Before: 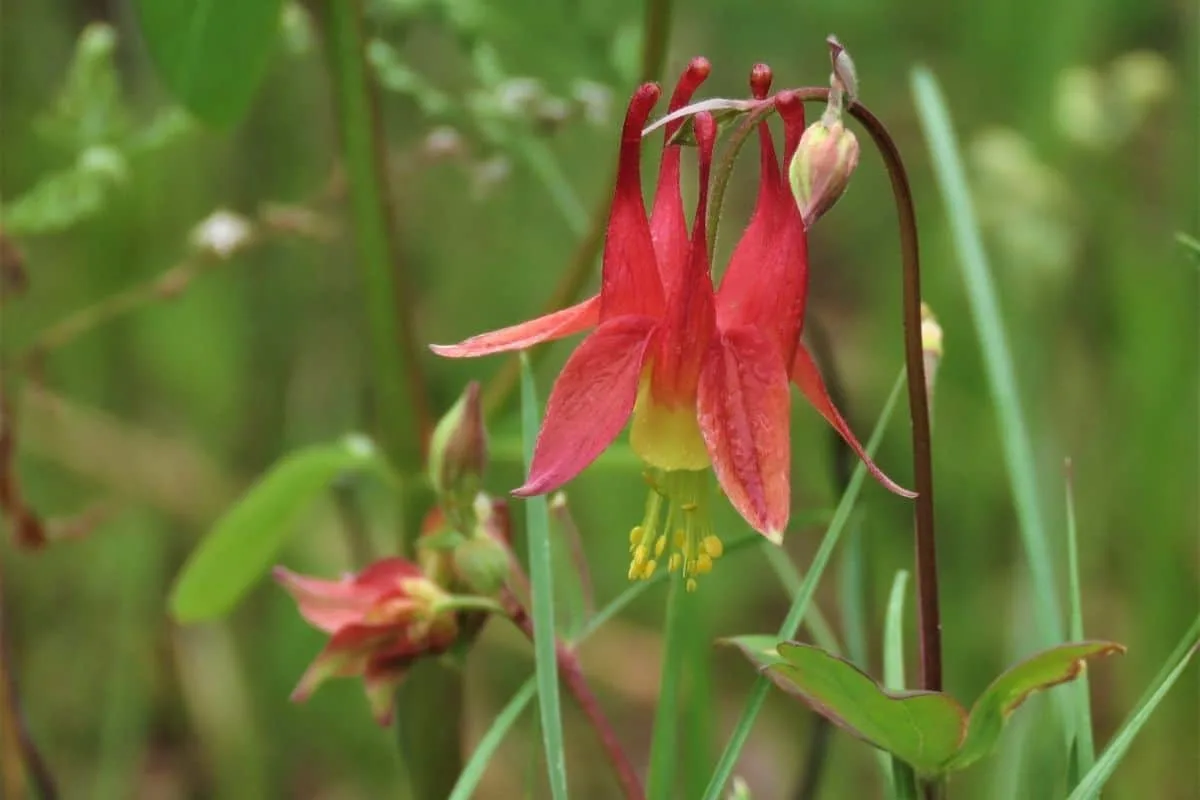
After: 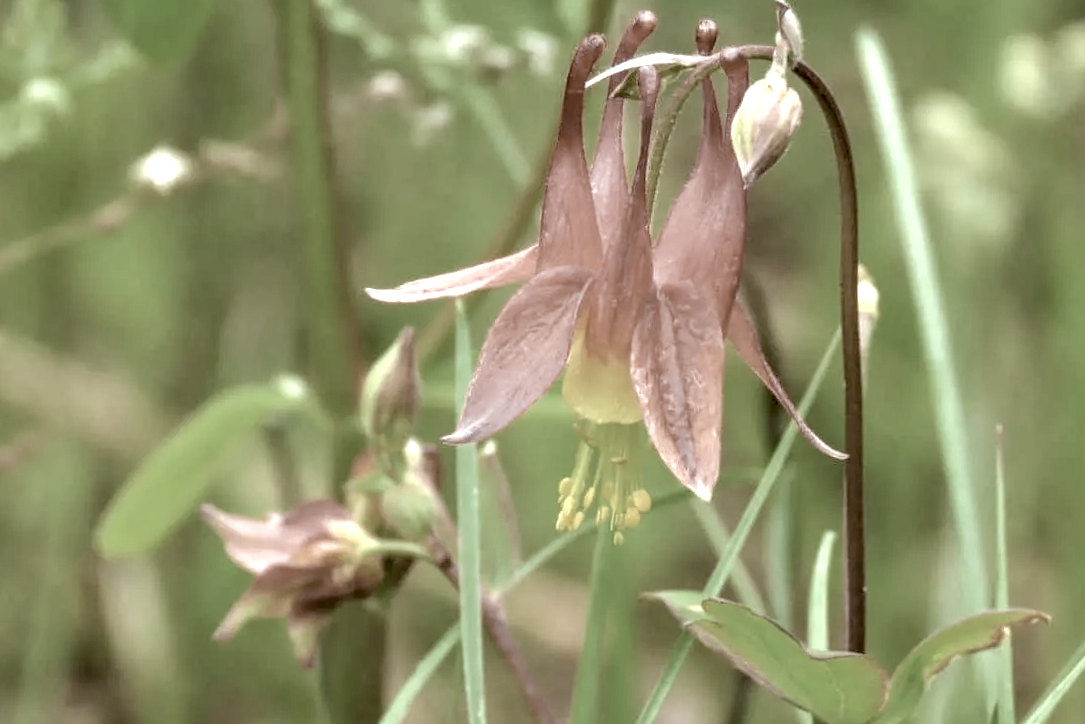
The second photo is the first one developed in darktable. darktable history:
crop and rotate: angle -2.1°, left 3.114%, top 3.98%, right 1.489%, bottom 0.509%
contrast brightness saturation: contrast 0.06, brightness -0.007, saturation -0.25
exposure: black level correction 0.009, exposure 1.417 EV, compensate exposure bias true, compensate highlight preservation false
color correction: highlights a* -1.79, highlights b* 10.01, shadows a* 0.481, shadows b* 19.87
shadows and highlights: shadows -69.13, highlights 35.59, soften with gaussian
color zones: curves: ch0 [(0, 0.487) (0.241, 0.395) (0.434, 0.373) (0.658, 0.412) (0.838, 0.487)]; ch1 [(0, 0) (0.053, 0.053) (0.211, 0.202) (0.579, 0.259) (0.781, 0.241)]
local contrast: on, module defaults
